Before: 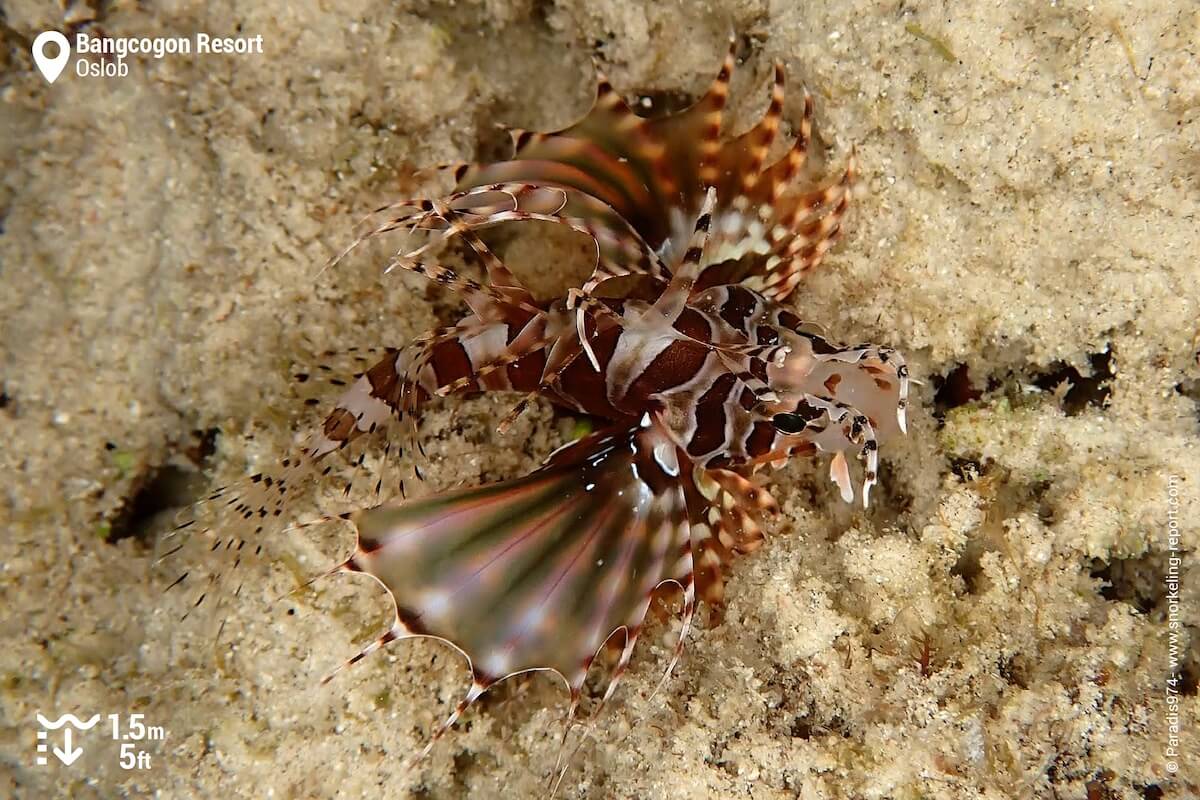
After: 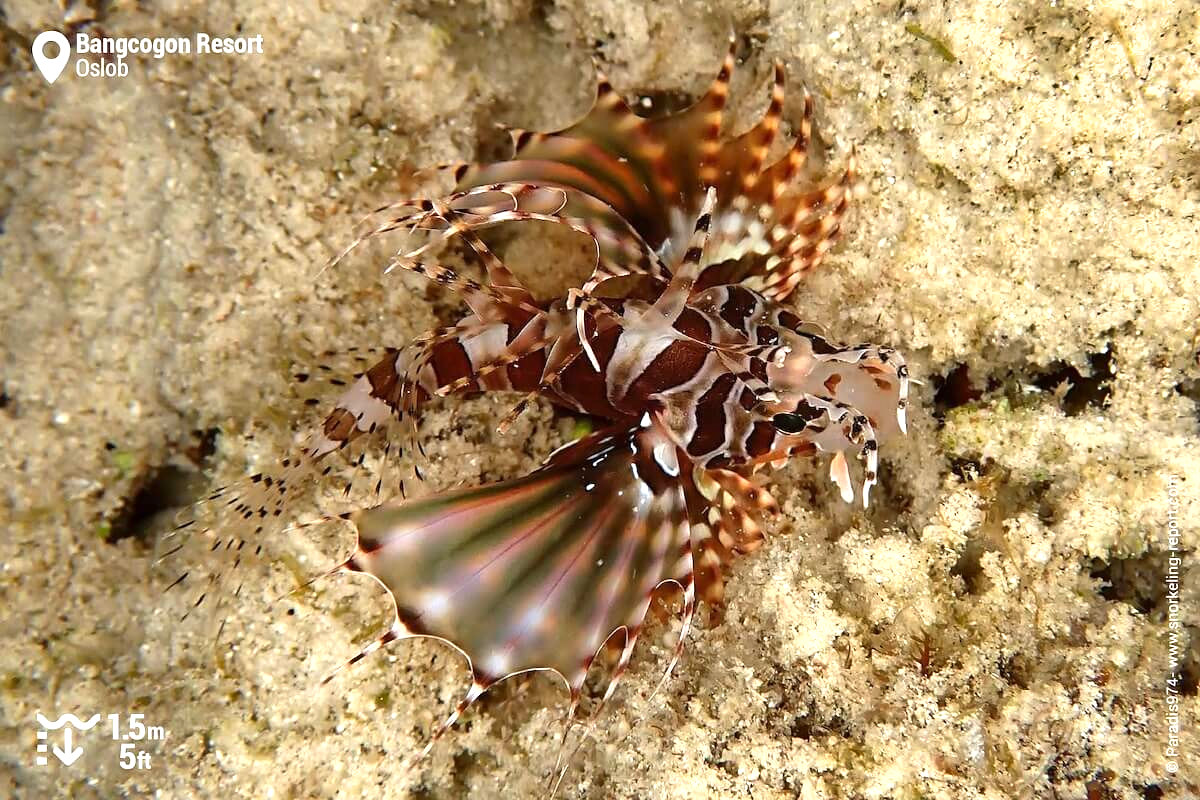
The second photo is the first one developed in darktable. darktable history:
shadows and highlights: shadows 60, soften with gaussian
exposure: exposure 0.648 EV, compensate highlight preservation false
